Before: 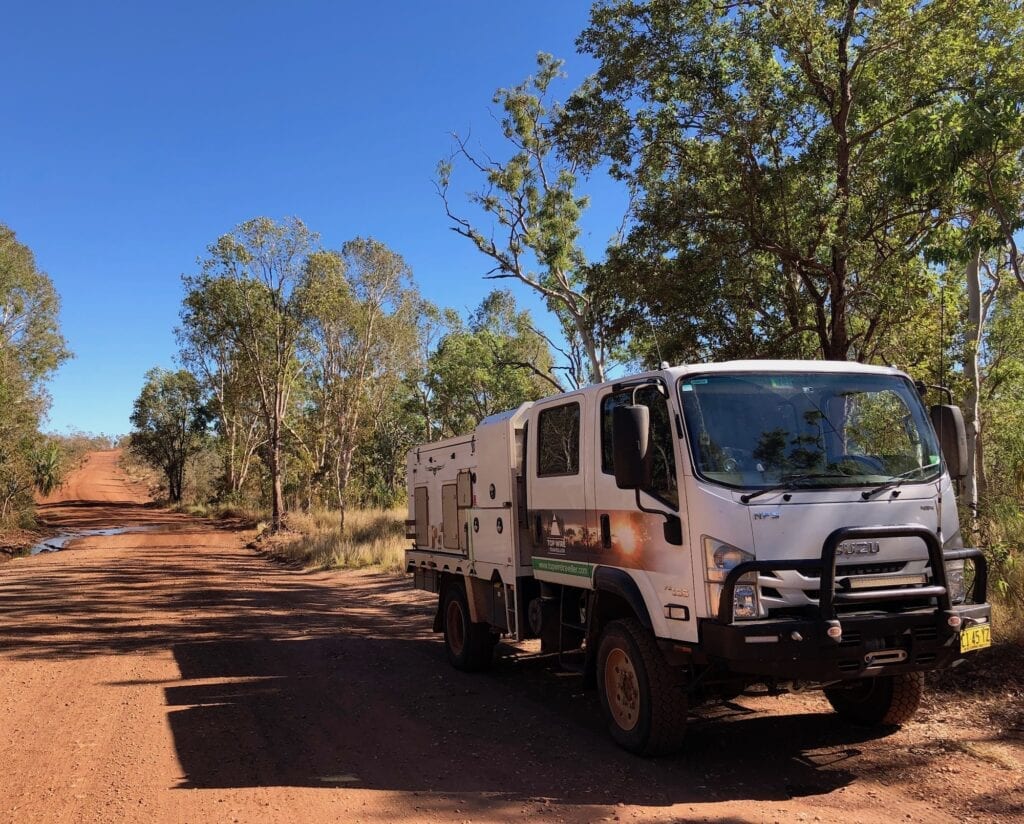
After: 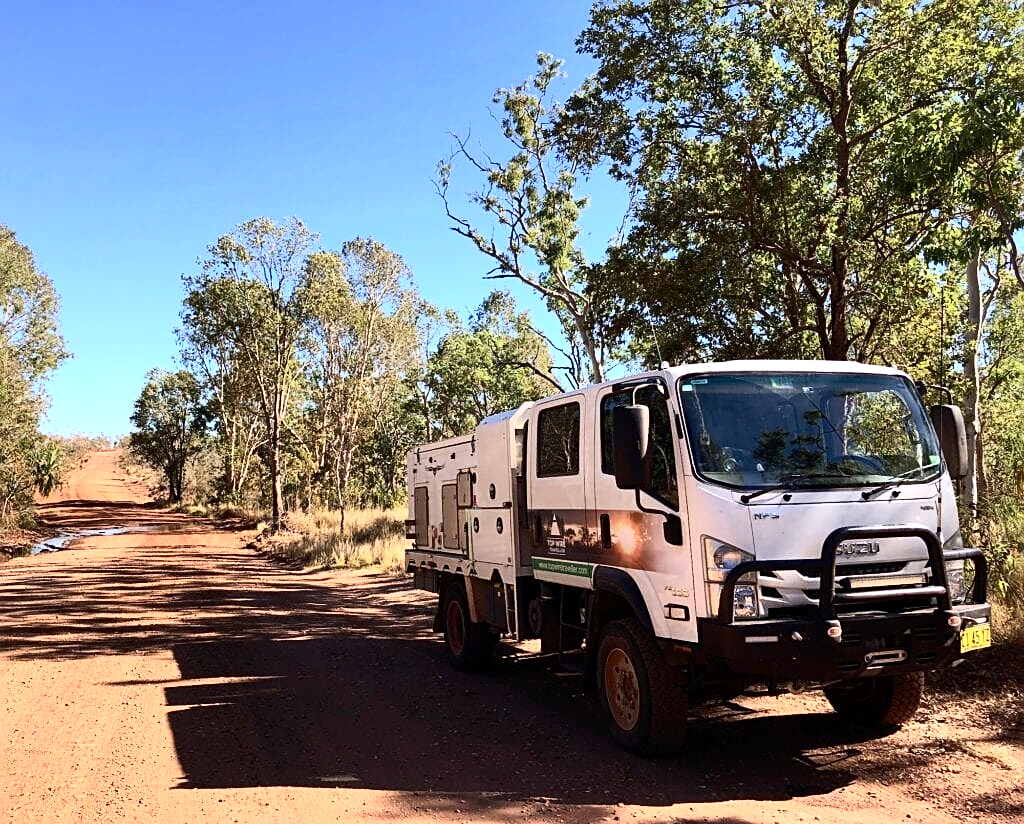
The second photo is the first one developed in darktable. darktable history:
contrast brightness saturation: contrast 0.39, brightness 0.1
exposure: black level correction 0.001, exposure 0.5 EV, compensate exposure bias true, compensate highlight preservation false
shadows and highlights: shadows 25, highlights -25
sharpen: on, module defaults
